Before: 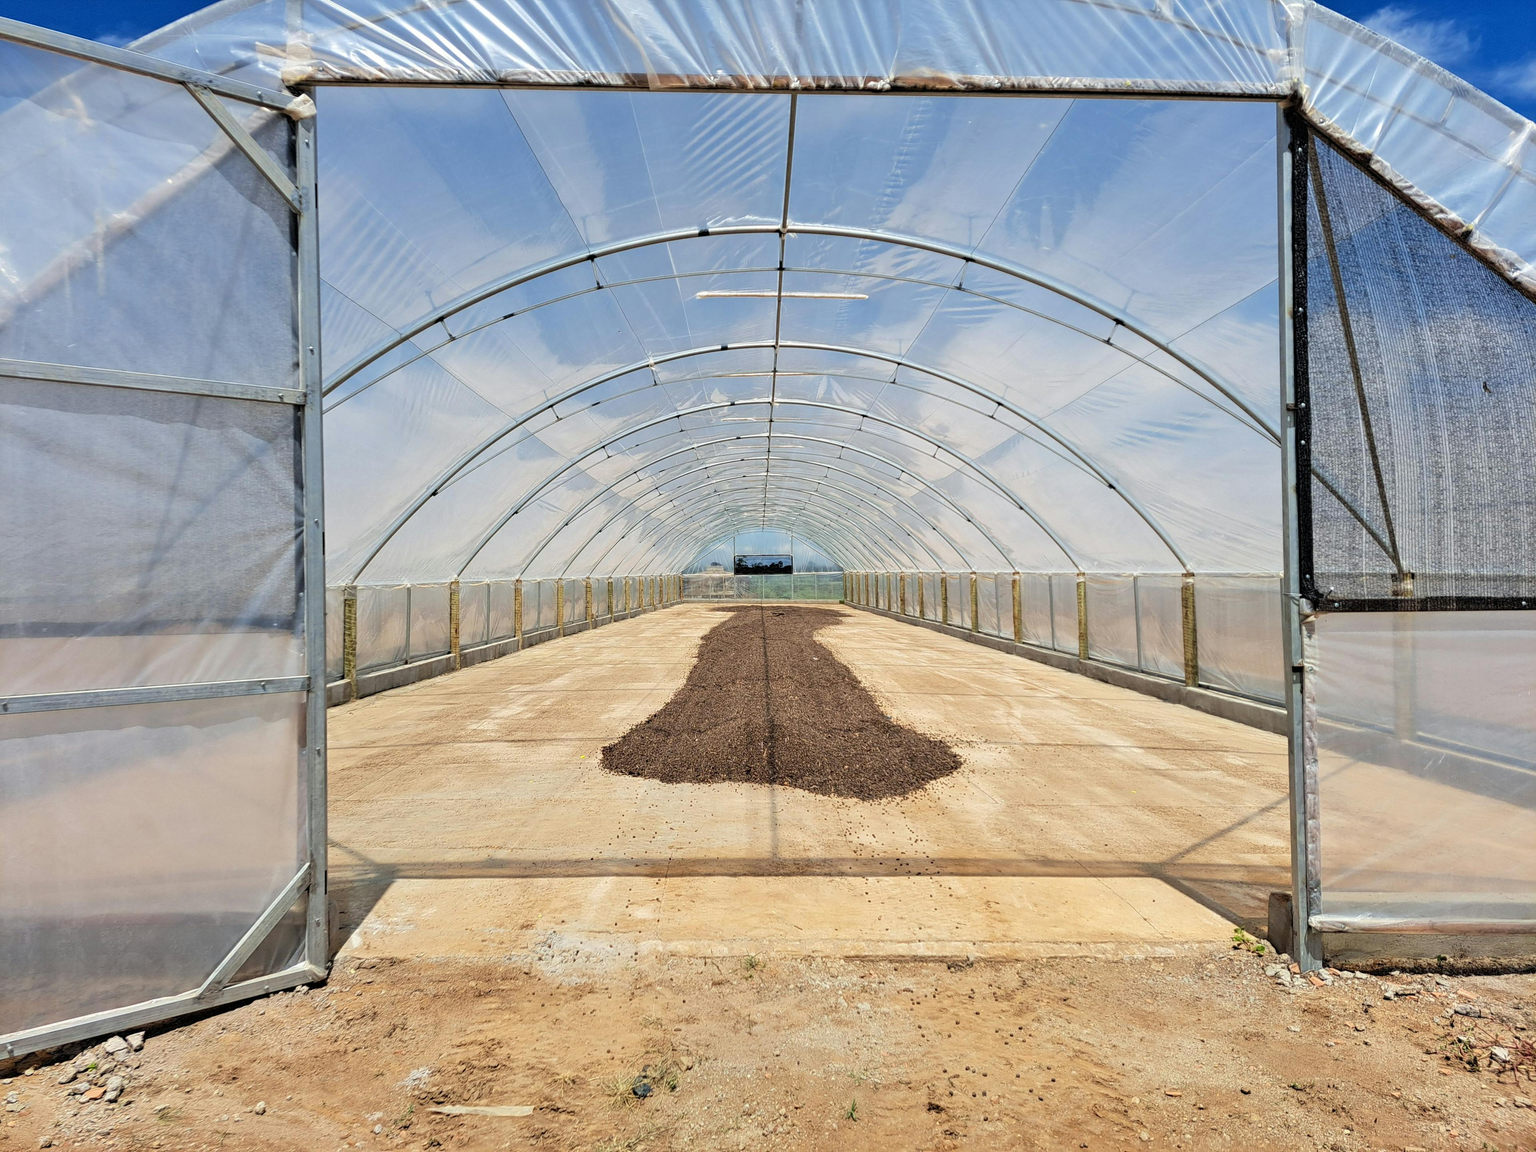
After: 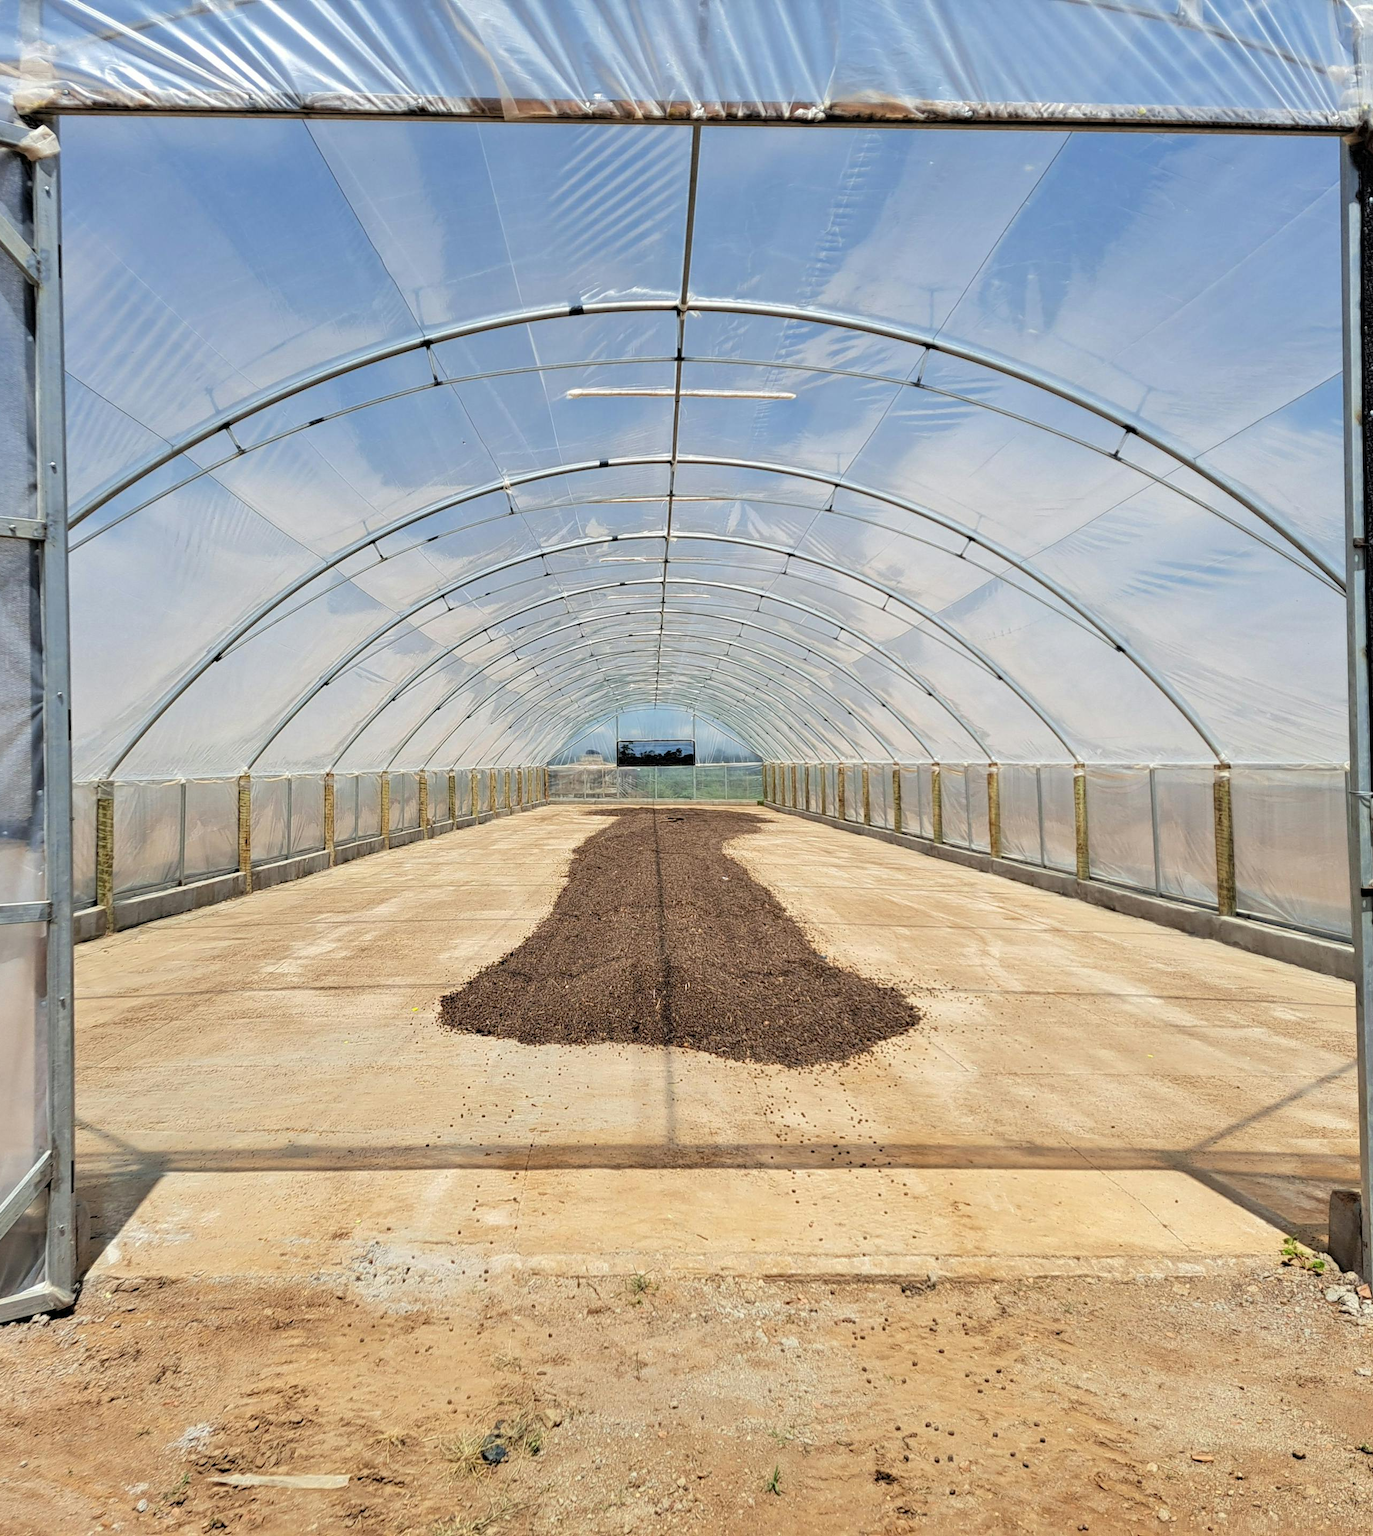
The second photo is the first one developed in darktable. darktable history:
crop and rotate: left 17.701%, right 15.2%
